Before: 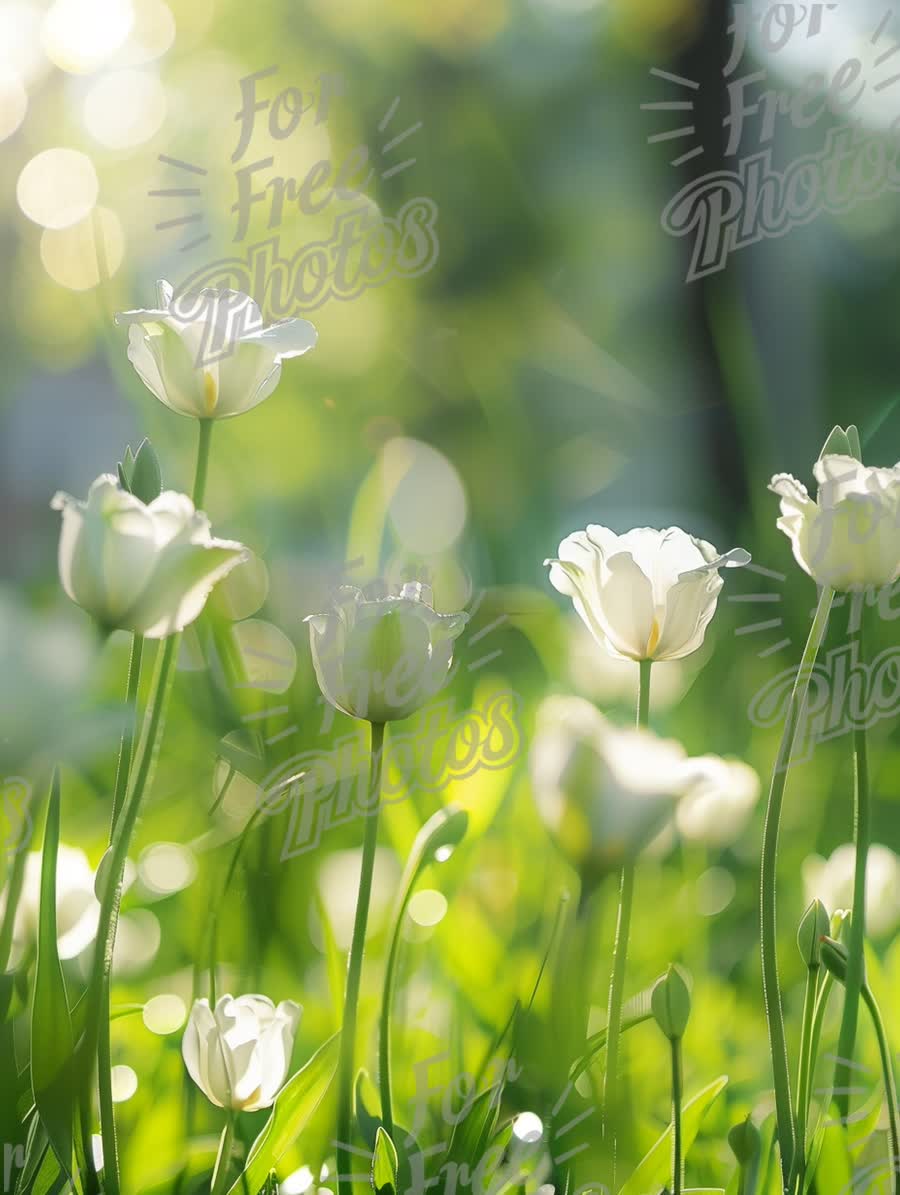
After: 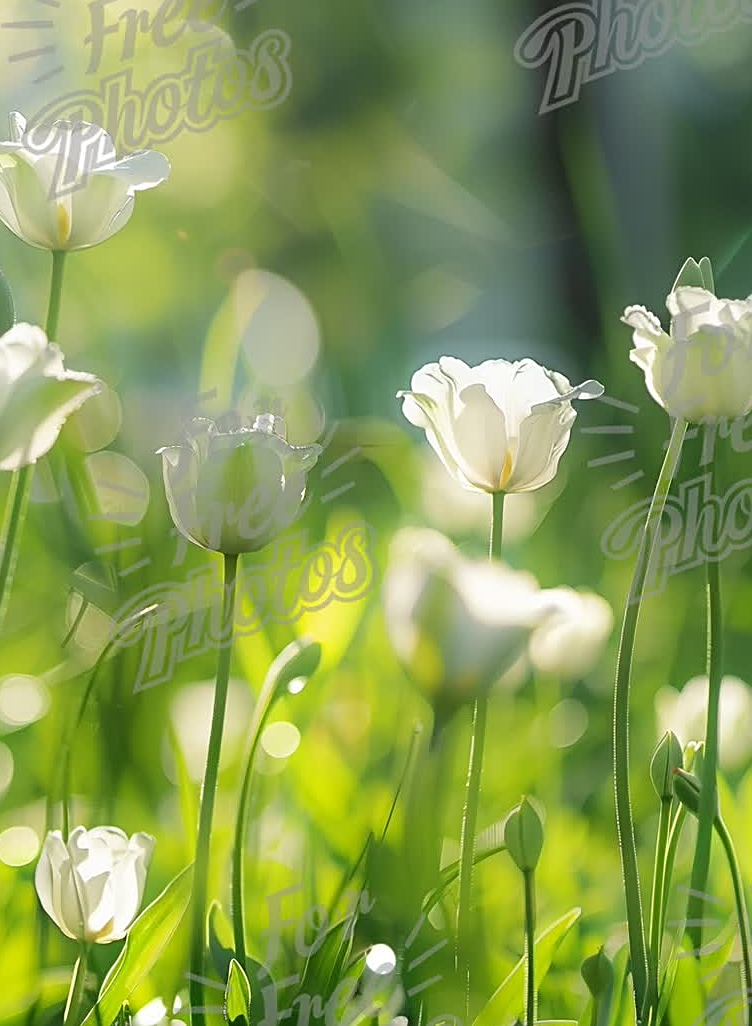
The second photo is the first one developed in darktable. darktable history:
sharpen: on, module defaults
crop: left 16.348%, top 14.09%
